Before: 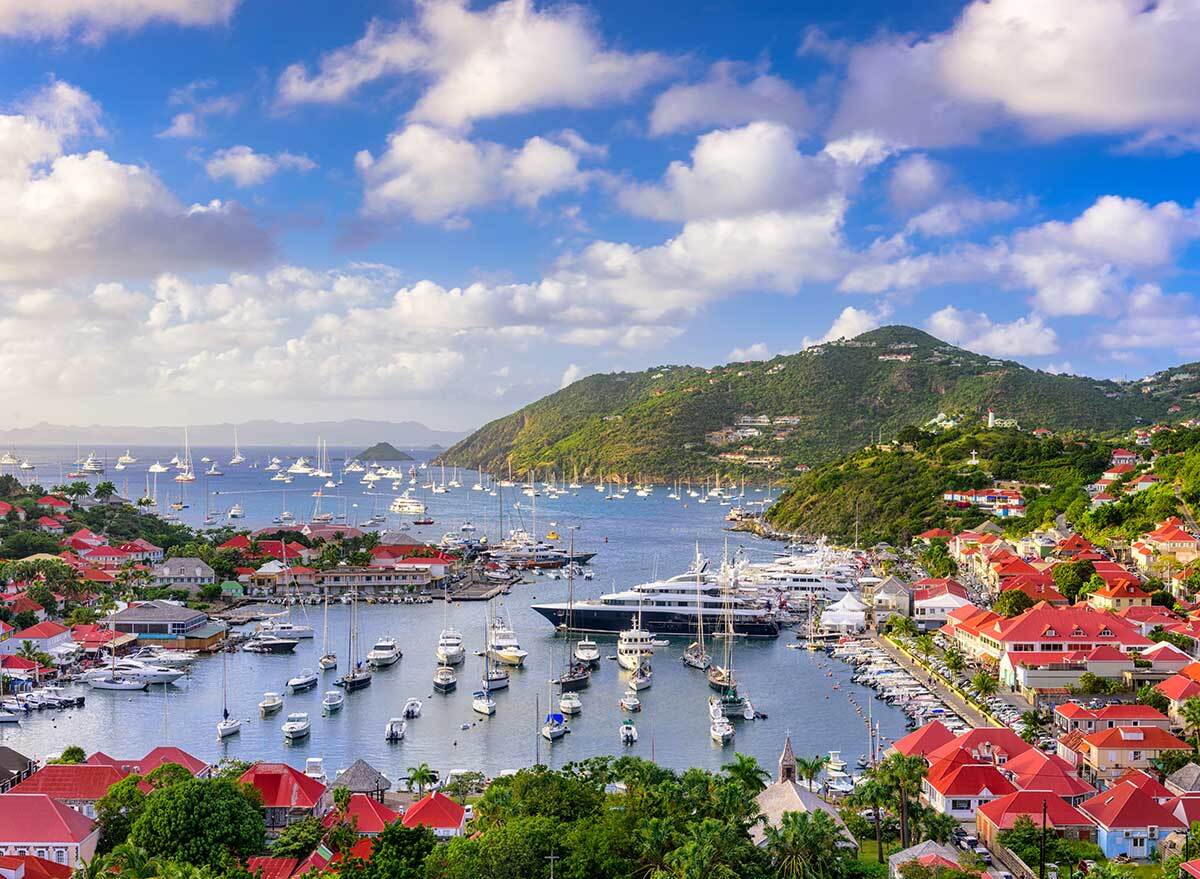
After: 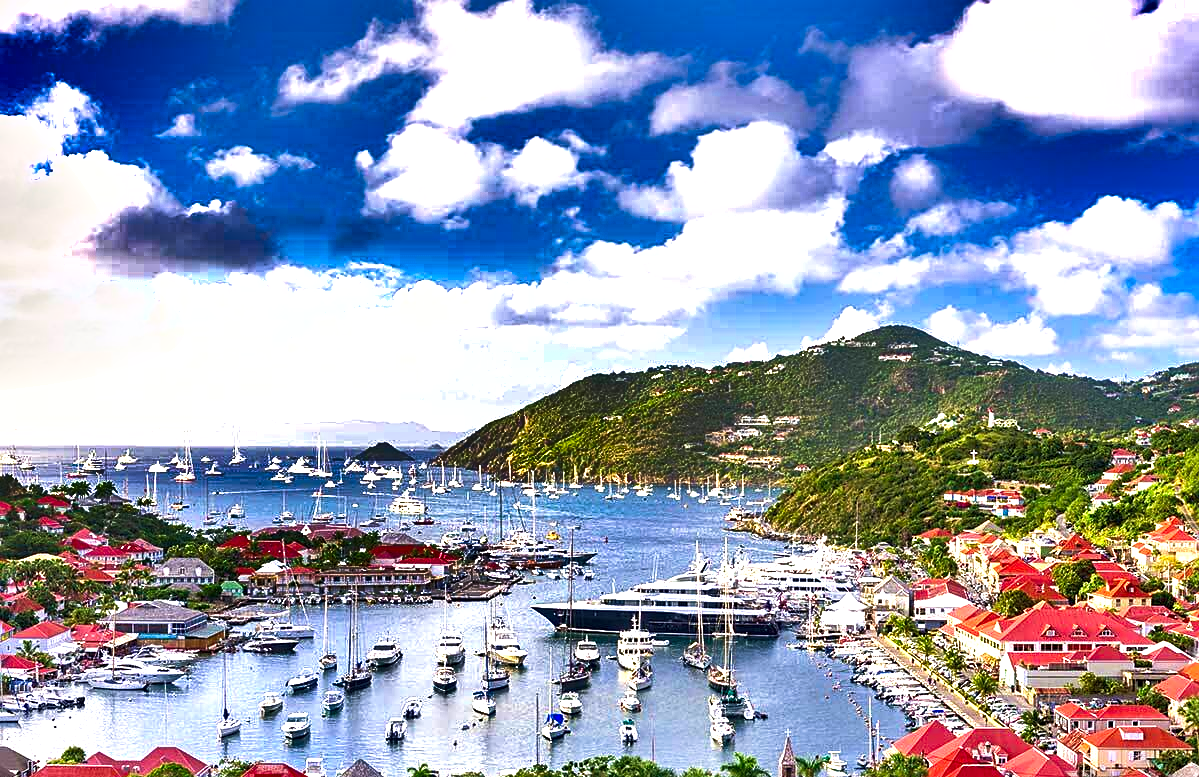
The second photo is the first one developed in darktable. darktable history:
crop and rotate: top 0%, bottom 11.49%
shadows and highlights: shadows 24.5, highlights -78.15, soften with gaussian
exposure: black level correction 0, exposure 1 EV, compensate exposure bias true, compensate highlight preservation false
sharpen: radius 2.529, amount 0.323
rotate and perspective: automatic cropping off
velvia: on, module defaults
